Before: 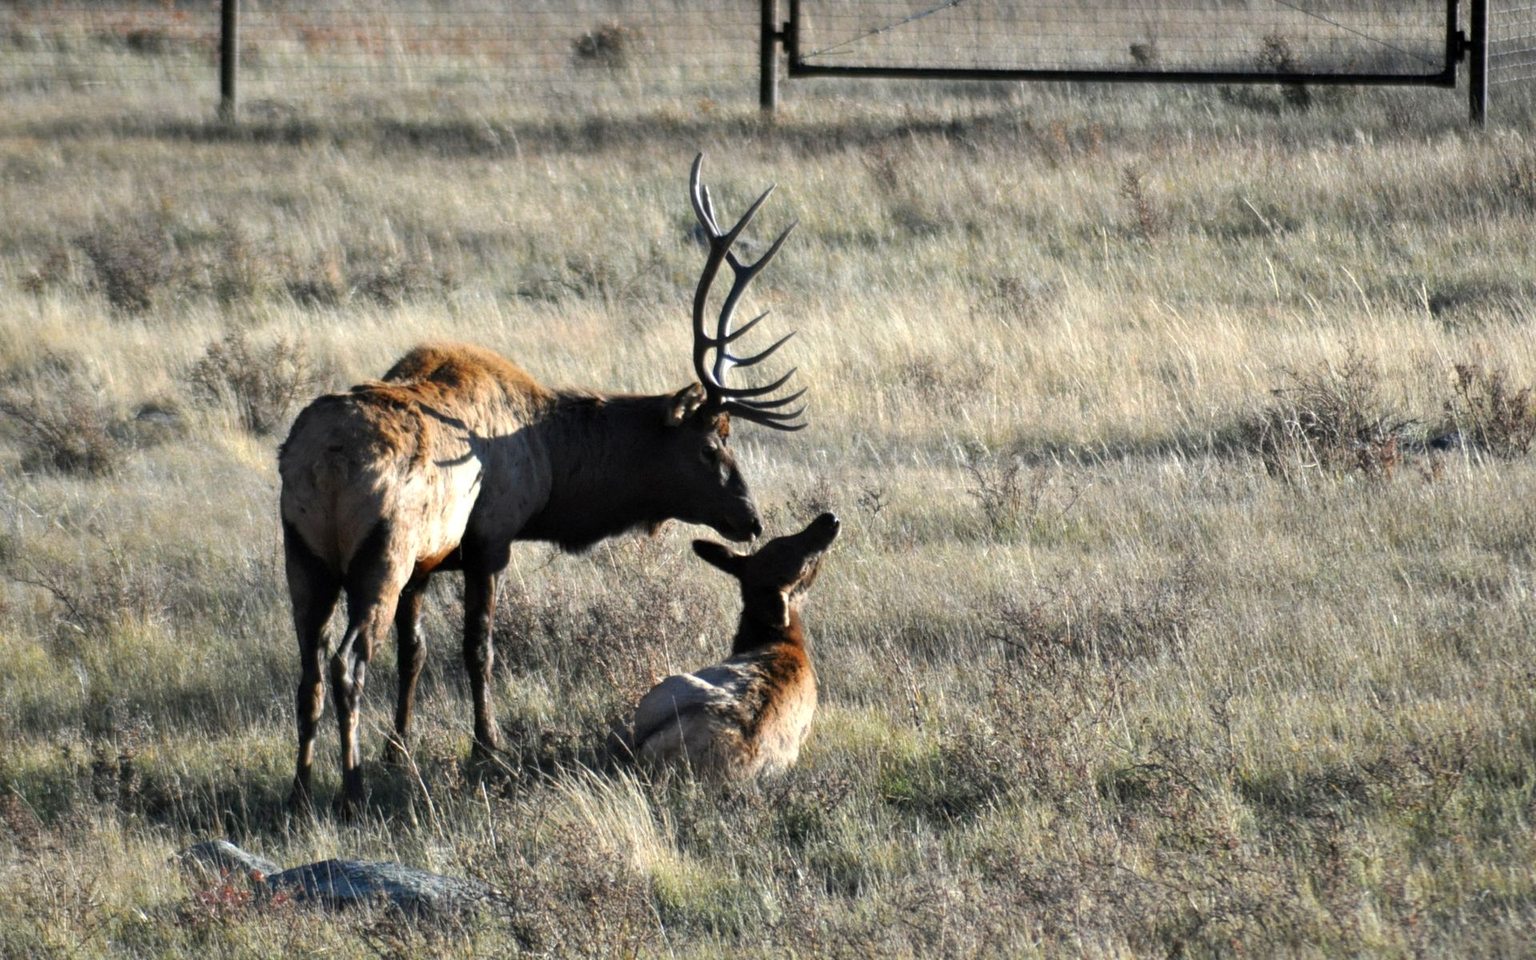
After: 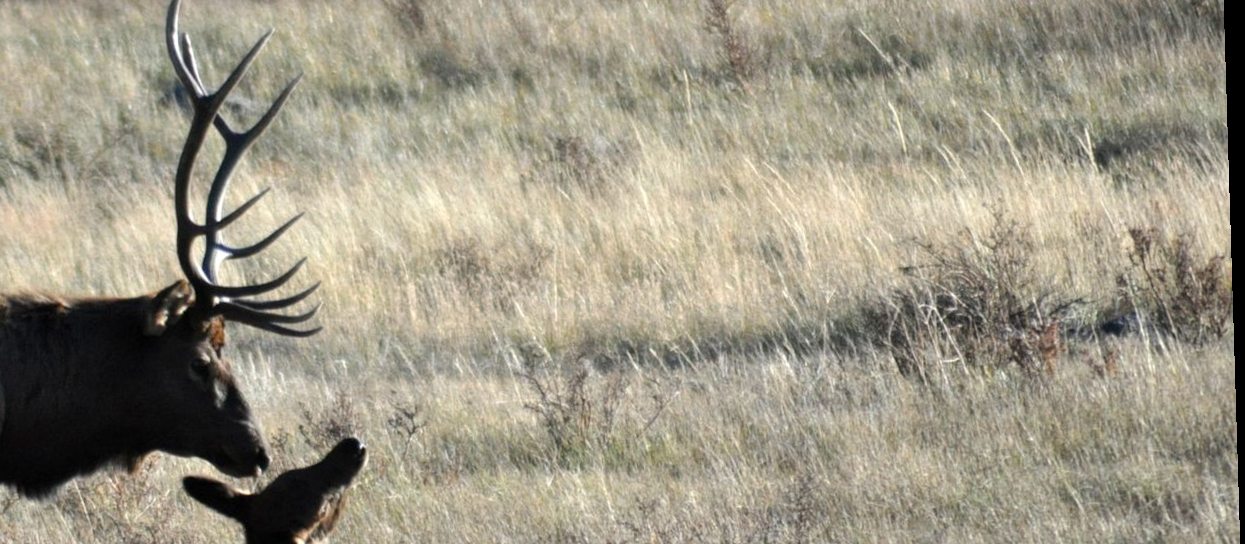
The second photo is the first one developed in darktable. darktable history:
rotate and perspective: rotation -1.75°, automatic cropping off
crop: left 36.005%, top 18.293%, right 0.31%, bottom 38.444%
